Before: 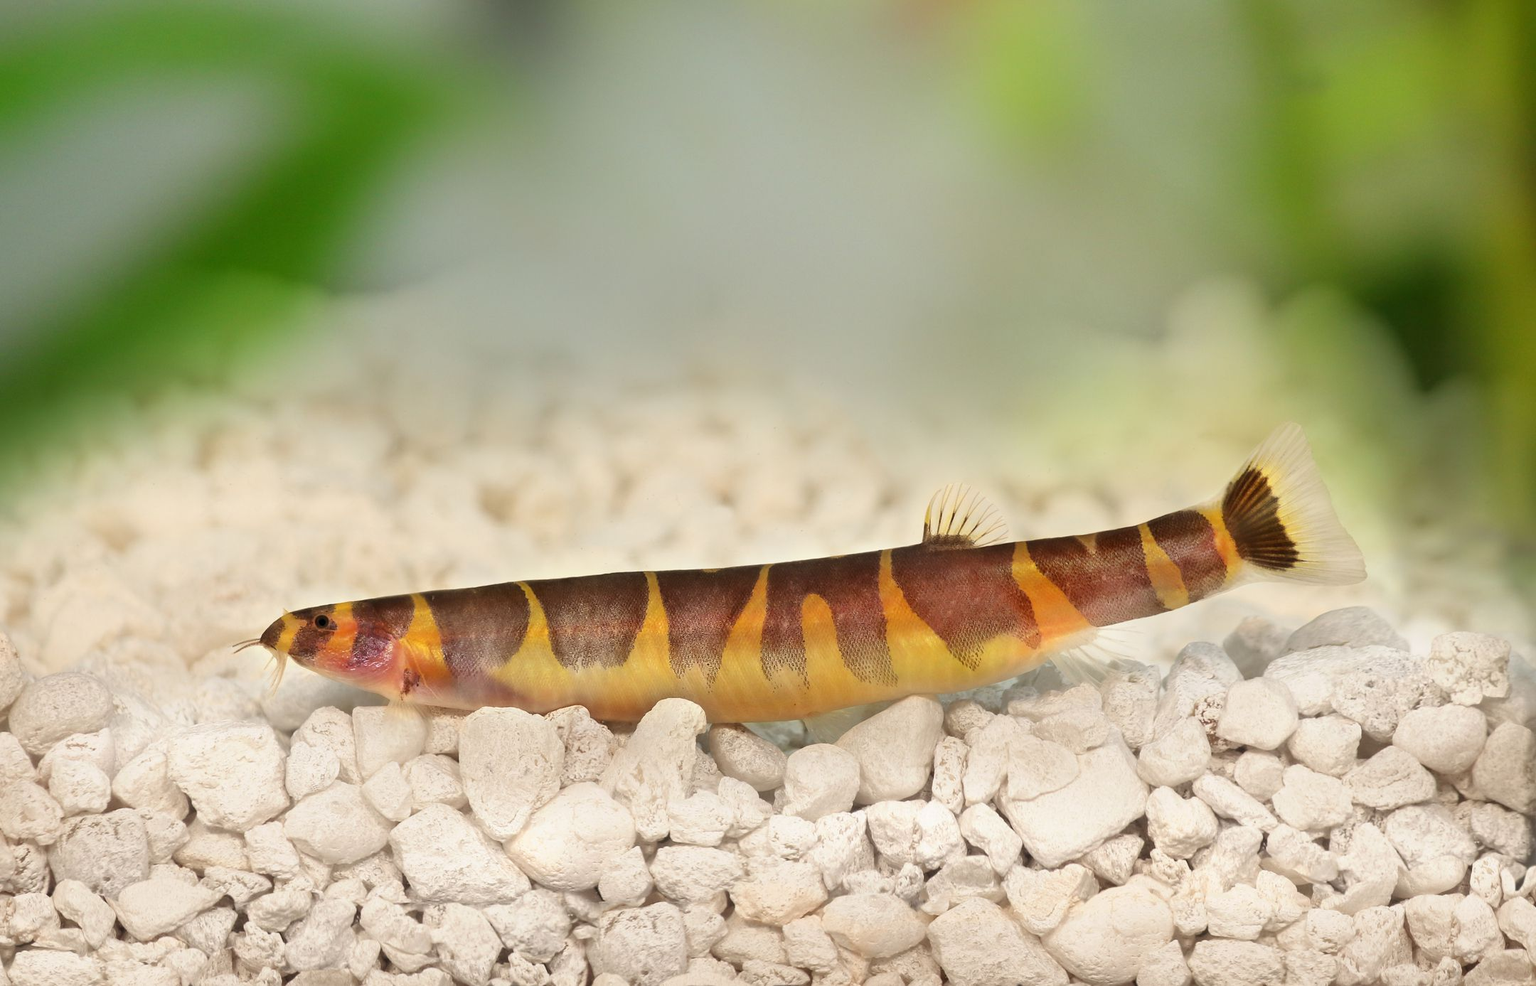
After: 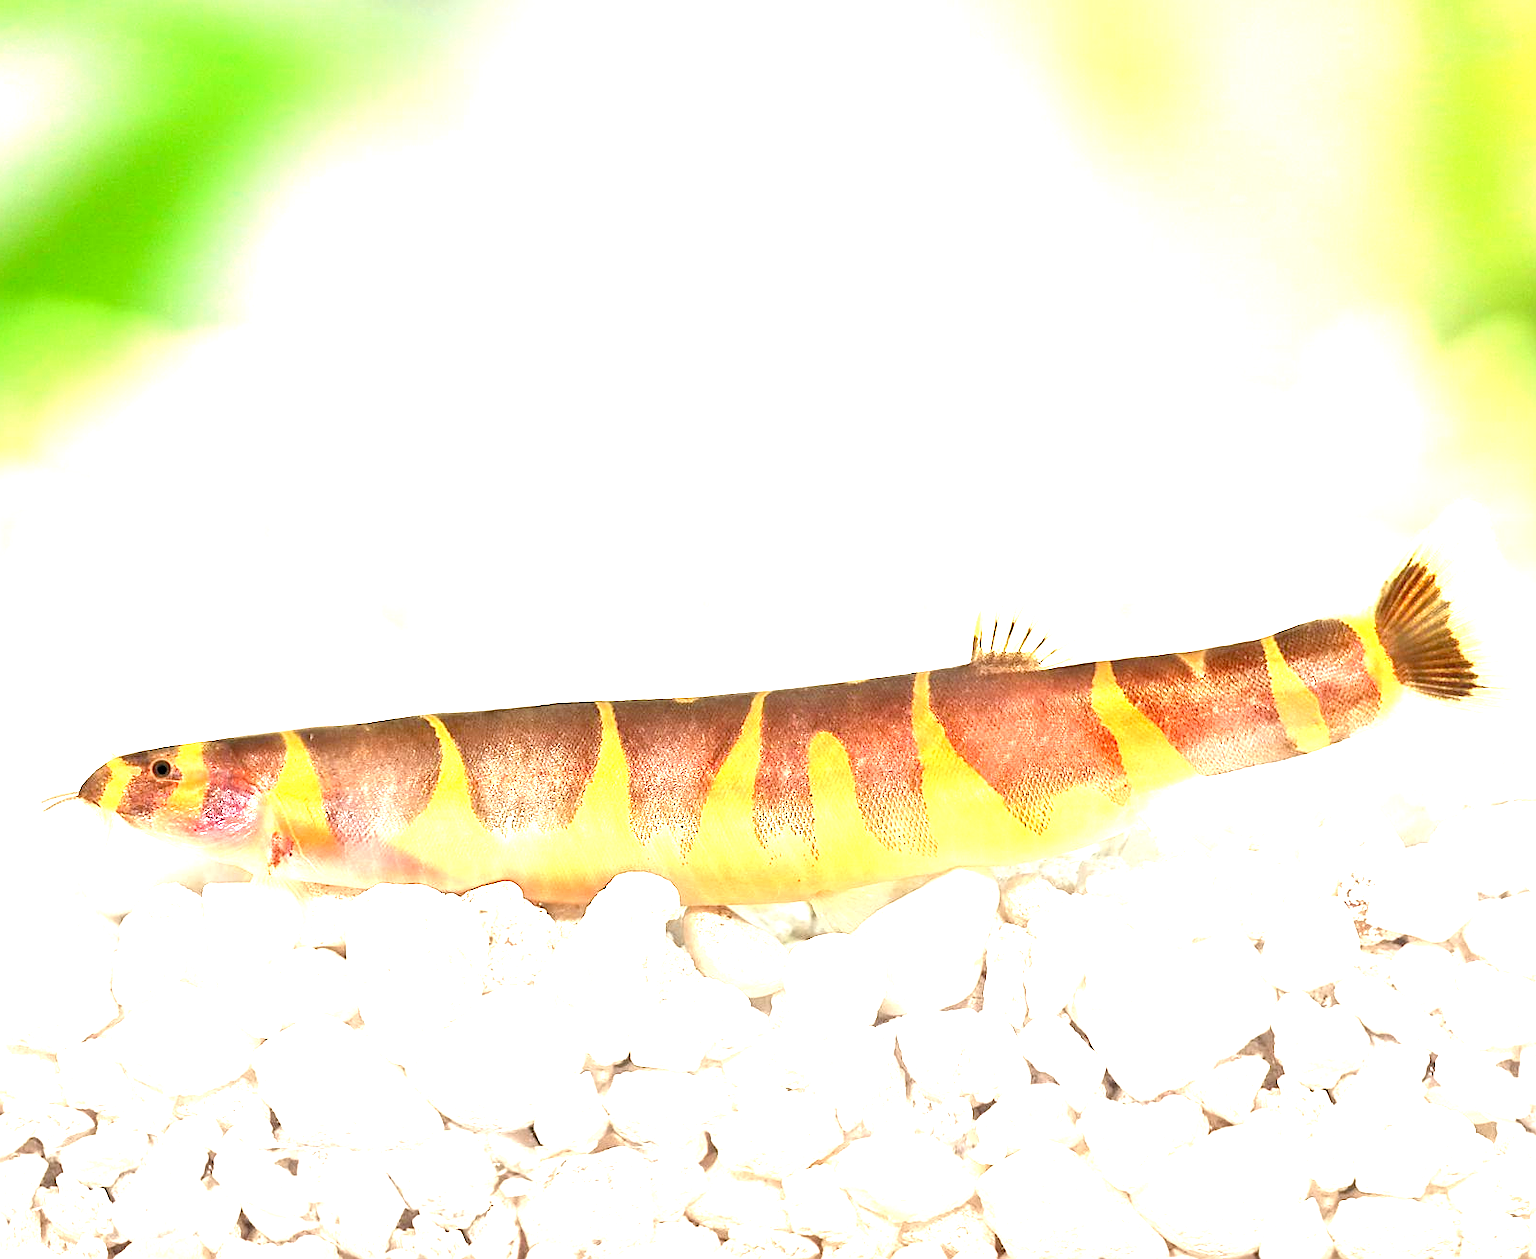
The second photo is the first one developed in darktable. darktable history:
crop and rotate: left 13.15%, top 5.251%, right 12.609%
sharpen: on, module defaults
levels: levels [0, 0.435, 0.917]
exposure: black level correction 0.001, exposure 2 EV, compensate highlight preservation false
graduated density: rotation -180°, offset 27.42
